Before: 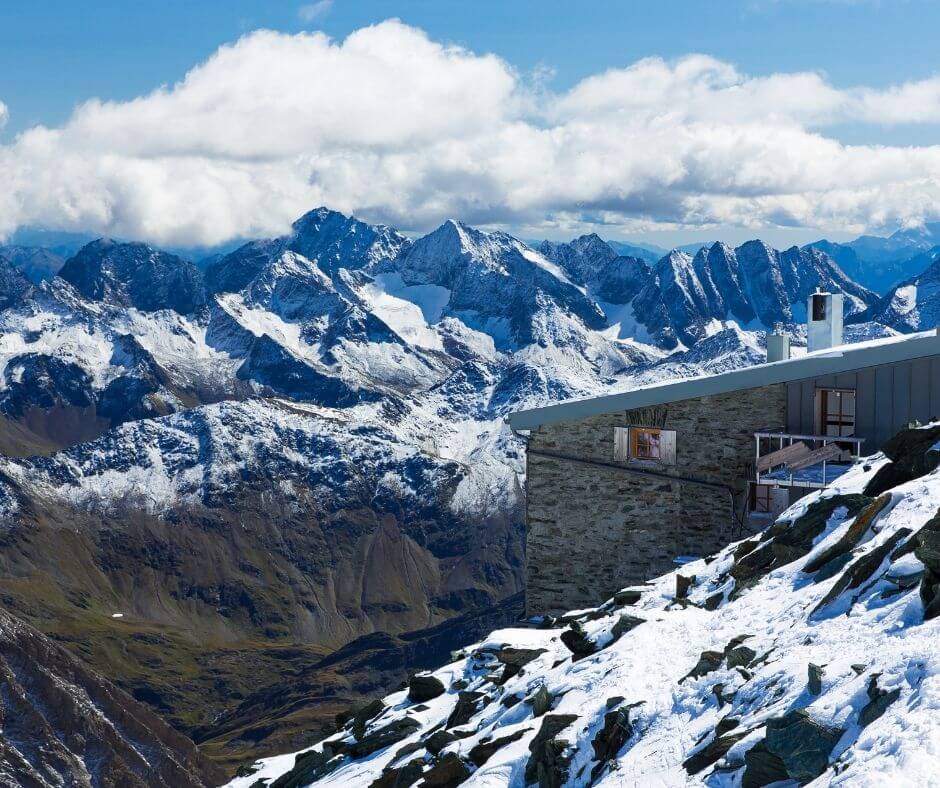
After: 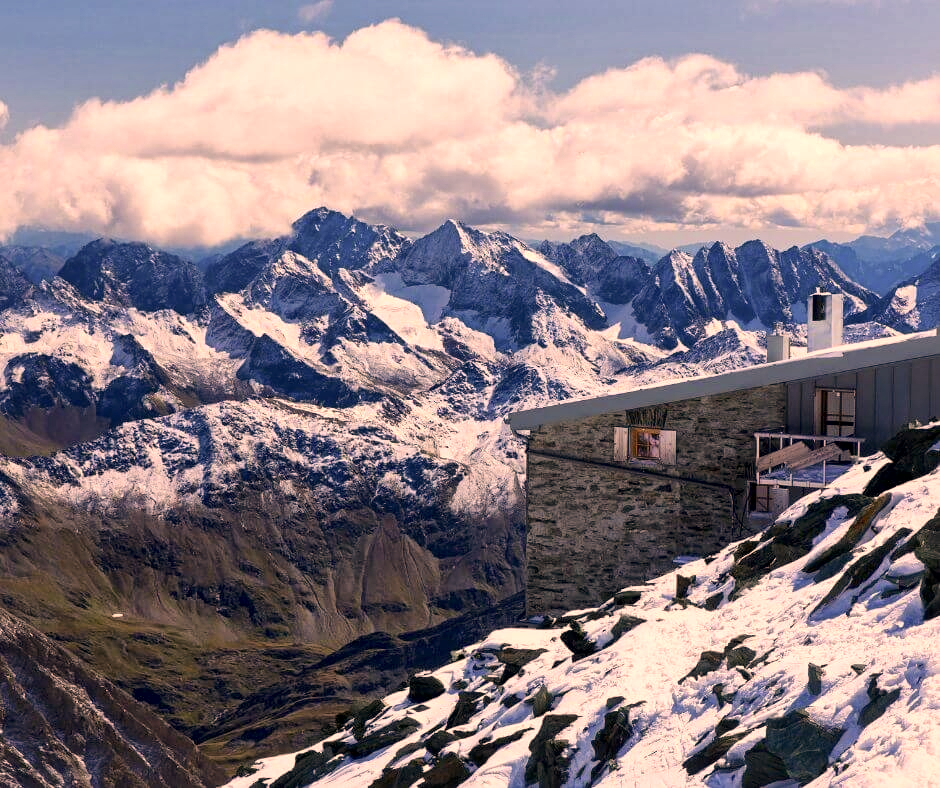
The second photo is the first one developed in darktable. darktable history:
tone equalizer: on, module defaults
local contrast: mode bilateral grid, contrast 20, coarseness 50, detail 161%, midtone range 0.2
color correction: highlights a* 21.88, highlights b* 22.25
